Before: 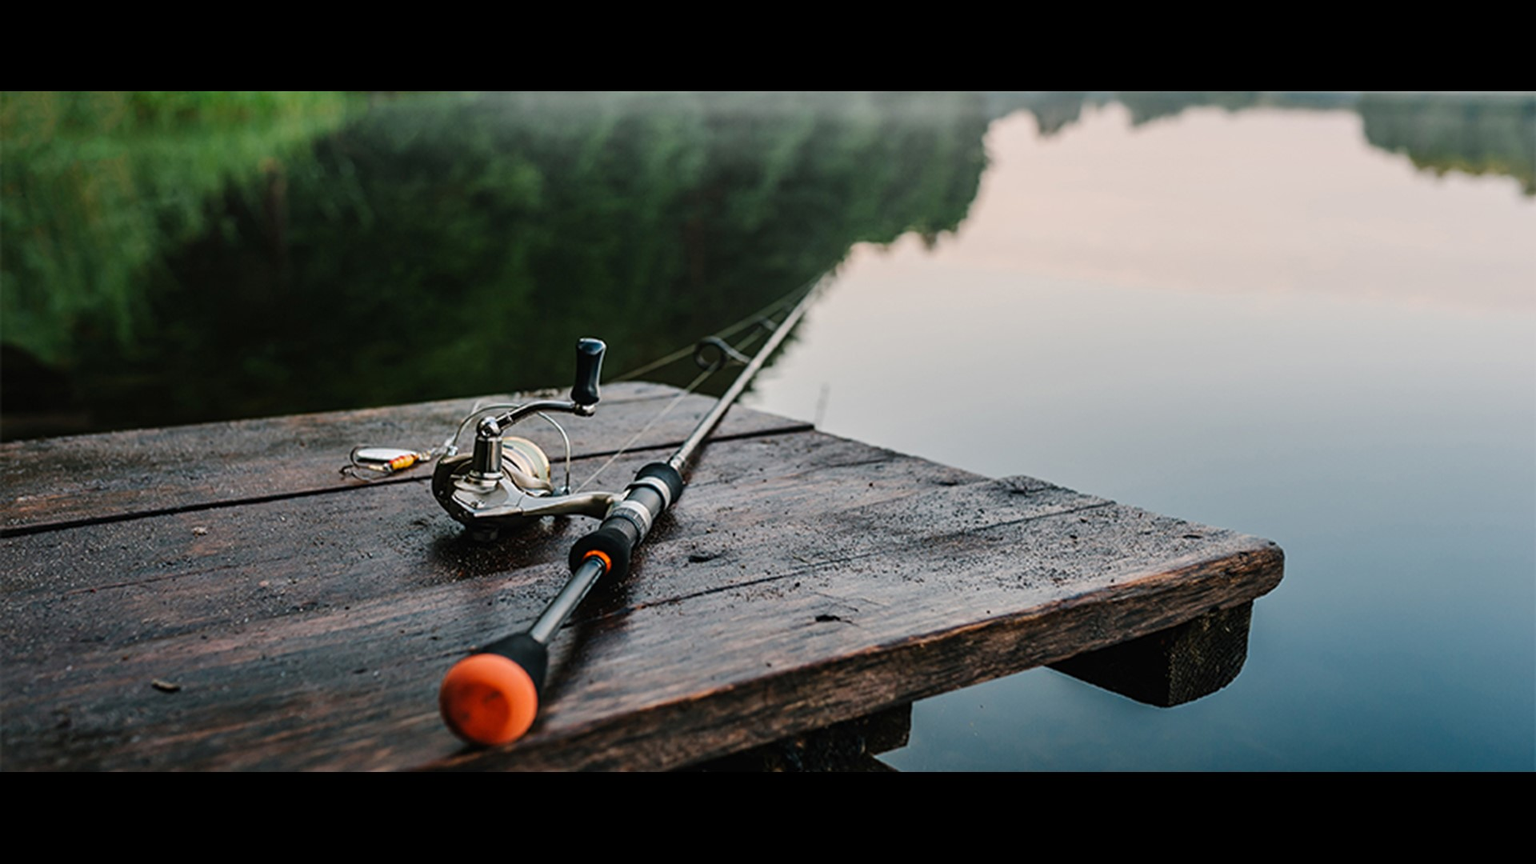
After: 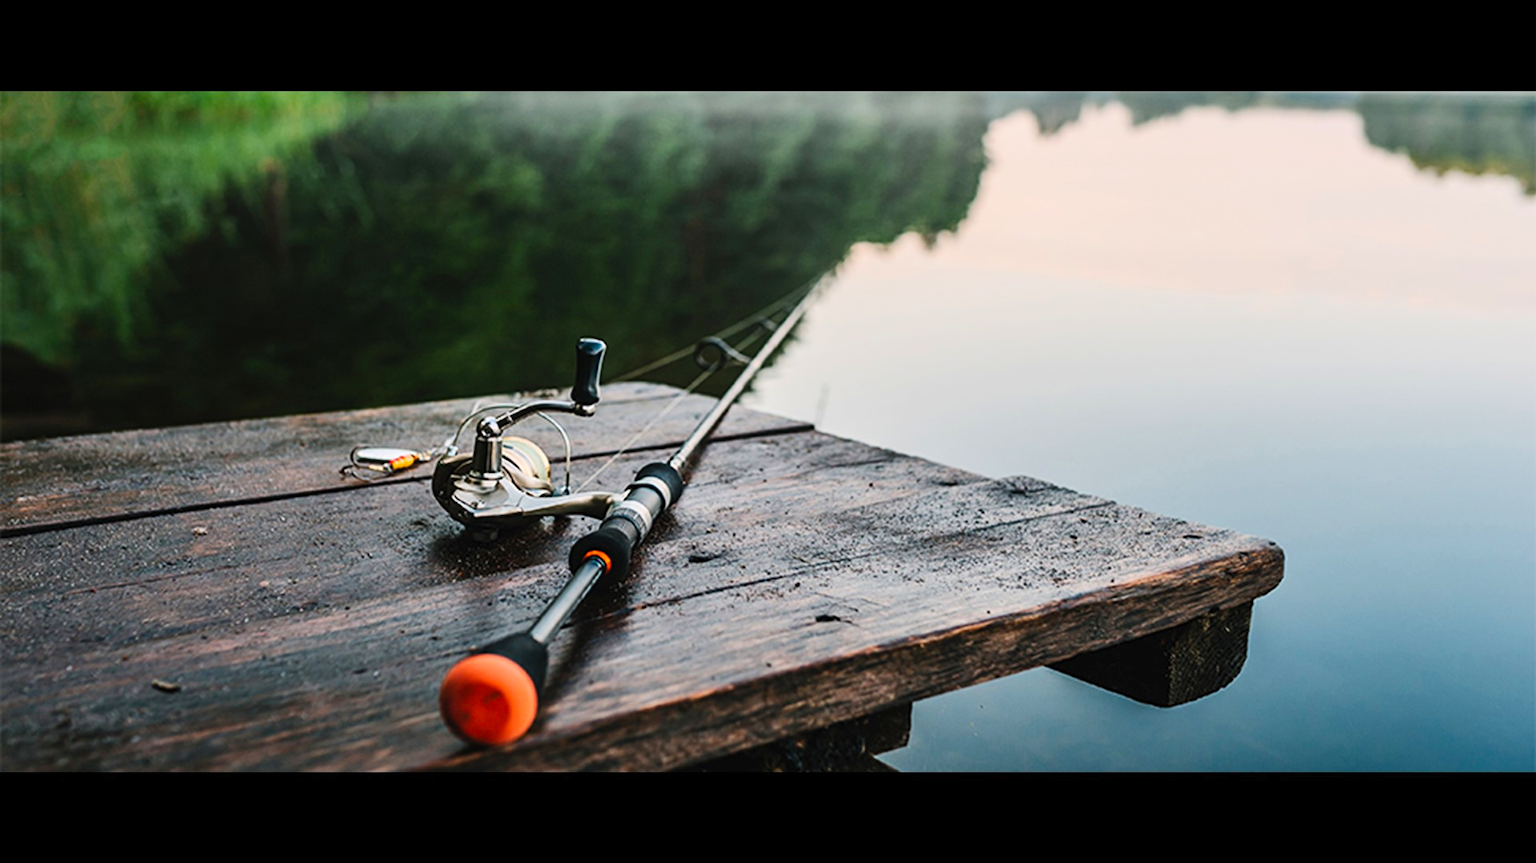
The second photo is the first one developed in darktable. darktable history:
crop: bottom 0.071%
contrast brightness saturation: contrast 0.2, brightness 0.16, saturation 0.22
